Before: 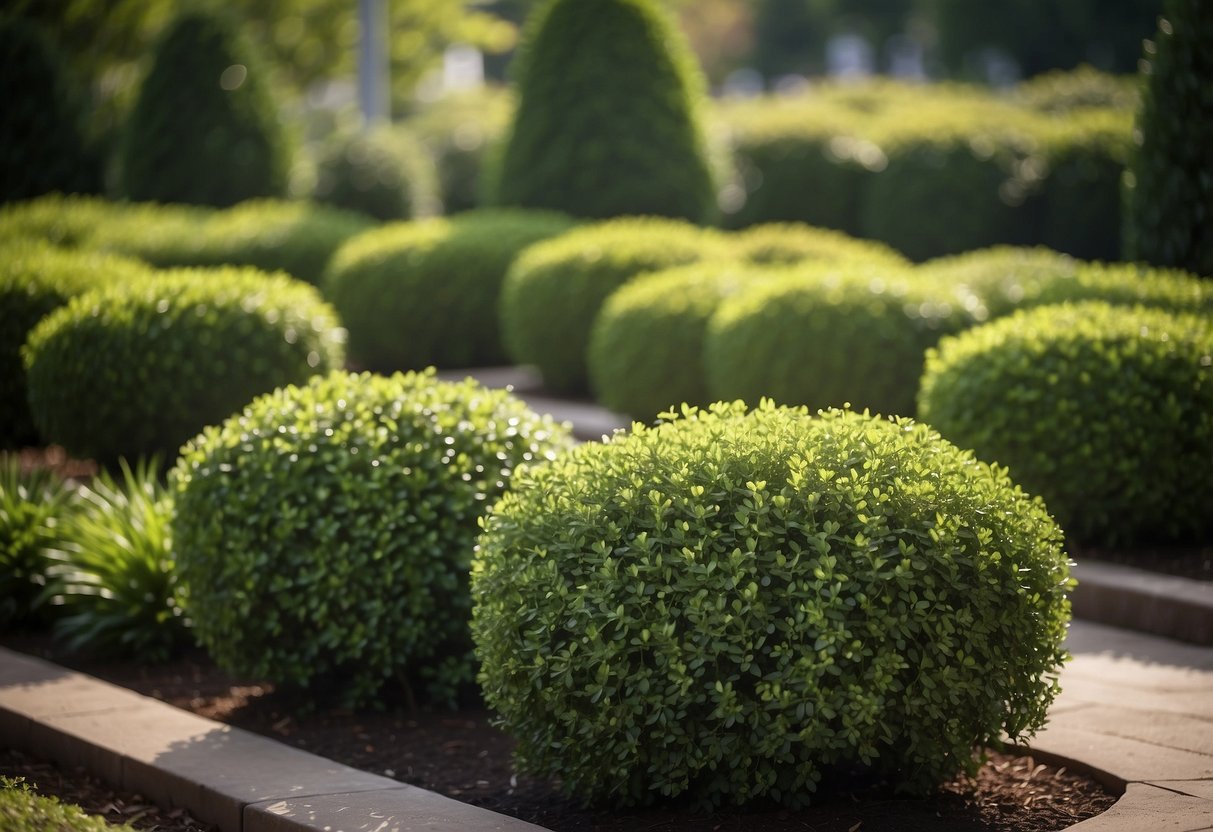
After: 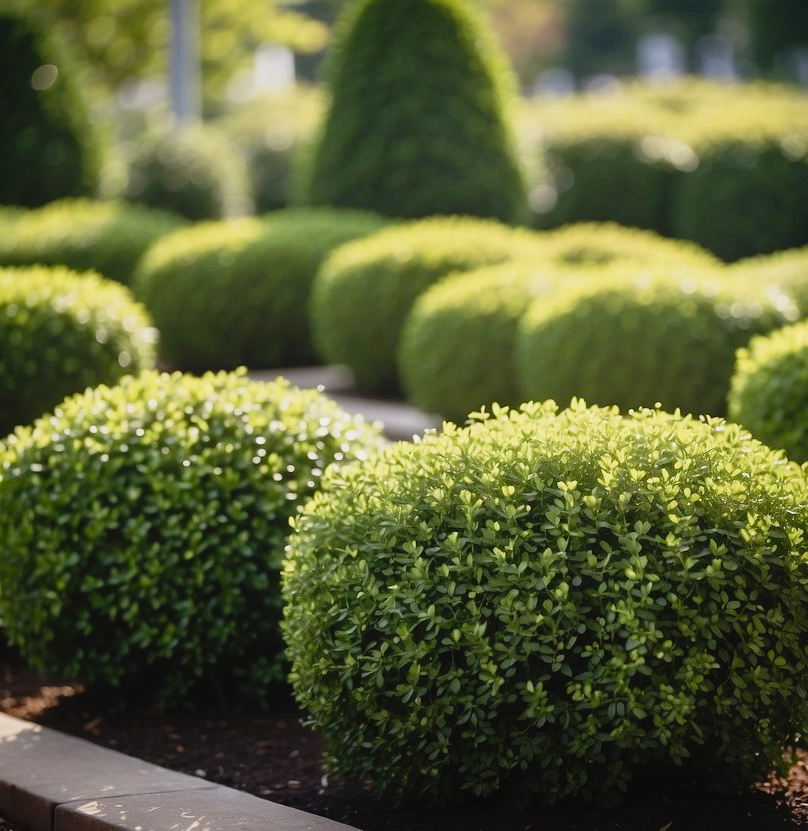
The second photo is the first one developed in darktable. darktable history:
tone curve: curves: ch0 [(0, 0.022) (0.114, 0.088) (0.282, 0.316) (0.446, 0.511) (0.613, 0.693) (0.786, 0.843) (0.999, 0.949)]; ch1 [(0, 0) (0.395, 0.343) (0.463, 0.427) (0.486, 0.474) (0.503, 0.5) (0.535, 0.522) (0.555, 0.566) (0.594, 0.614) (0.755, 0.793) (1, 1)]; ch2 [(0, 0) (0.369, 0.388) (0.449, 0.431) (0.501, 0.5) (0.528, 0.517) (0.561, 0.59) (0.612, 0.646) (0.697, 0.721) (1, 1)], preserve colors none
crop and rotate: left 15.595%, right 17.772%
